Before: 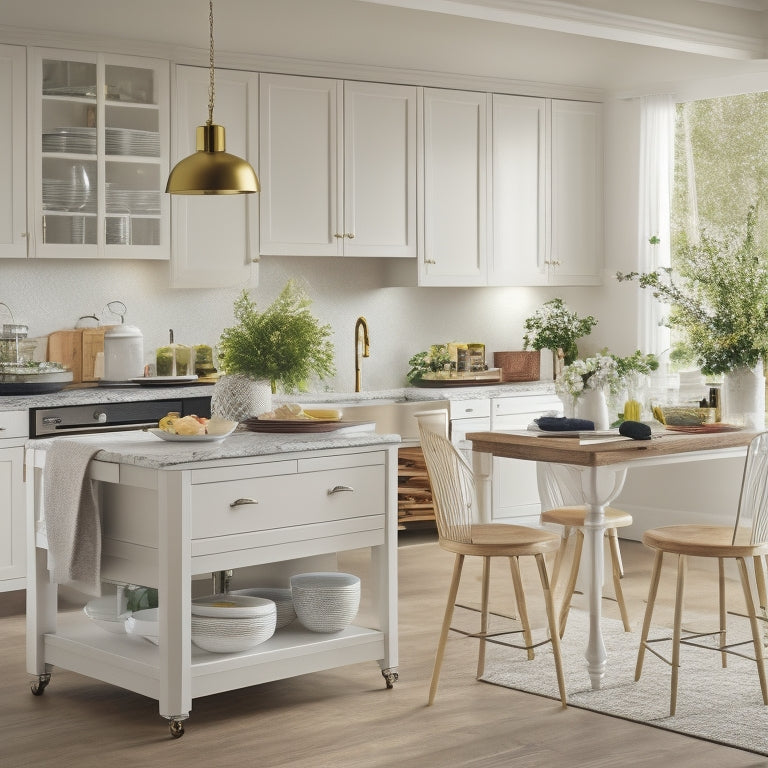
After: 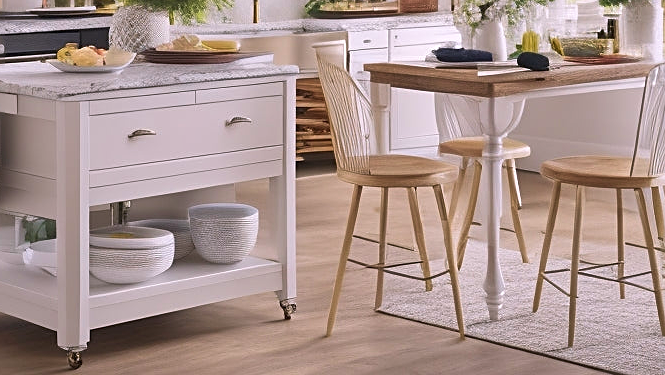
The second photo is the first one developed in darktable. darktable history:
white balance: red 1.05, blue 1.072
crop and rotate: left 13.306%, top 48.129%, bottom 2.928%
shadows and highlights: soften with gaussian
sharpen: on, module defaults
exposure: compensate highlight preservation false
velvia: on, module defaults
